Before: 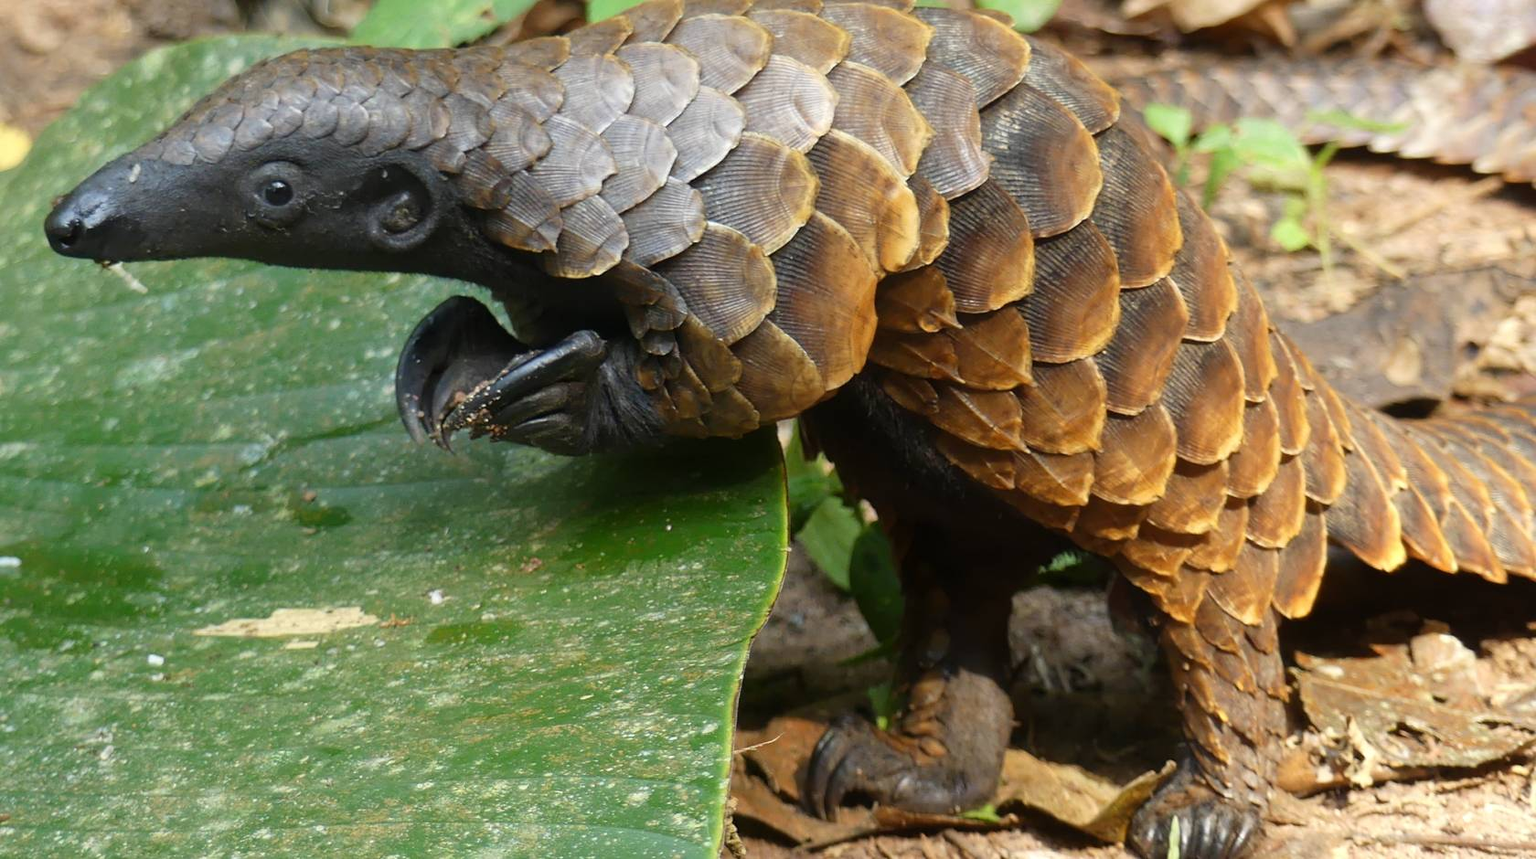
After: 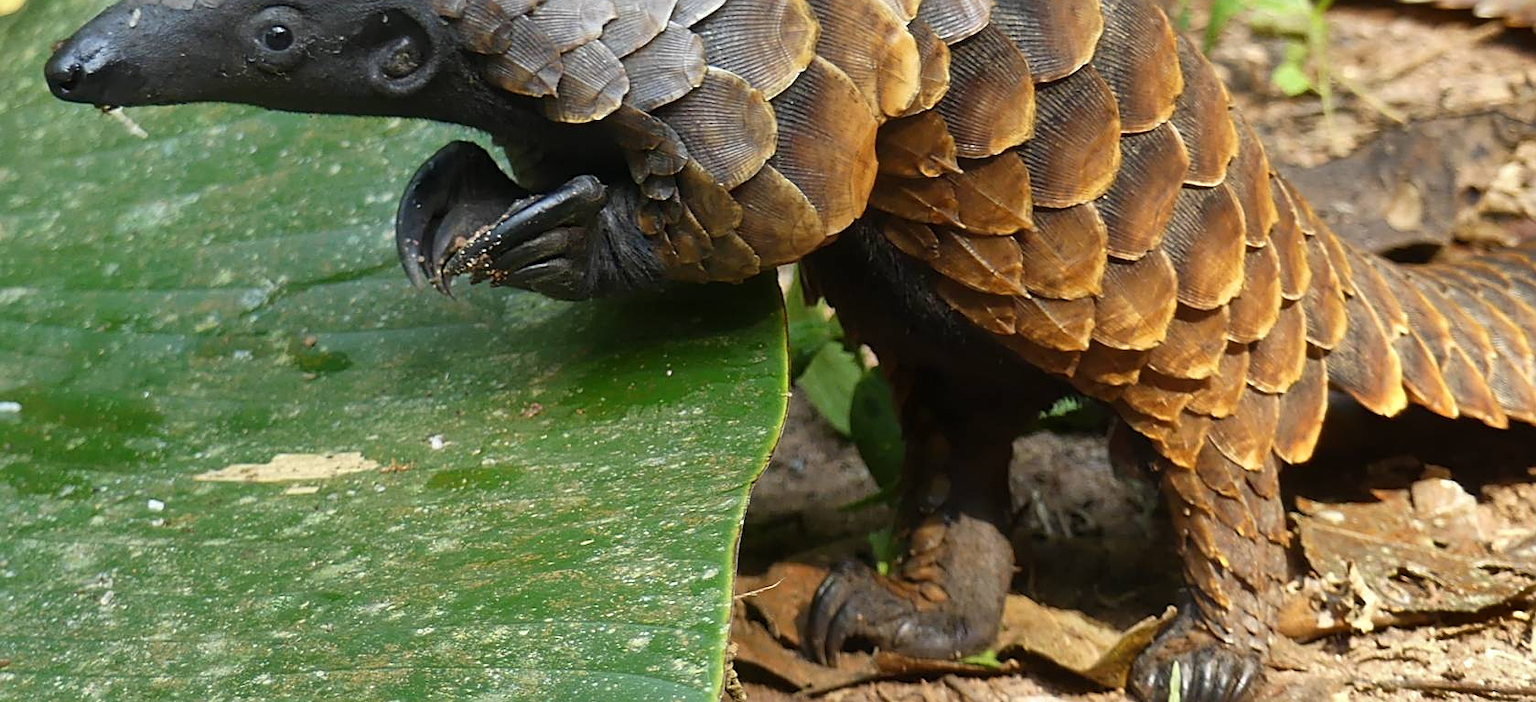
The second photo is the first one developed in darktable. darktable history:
sharpen: on, module defaults
crop and rotate: top 18.215%
shadows and highlights: shadows 21.04, highlights -82.34, soften with gaussian
